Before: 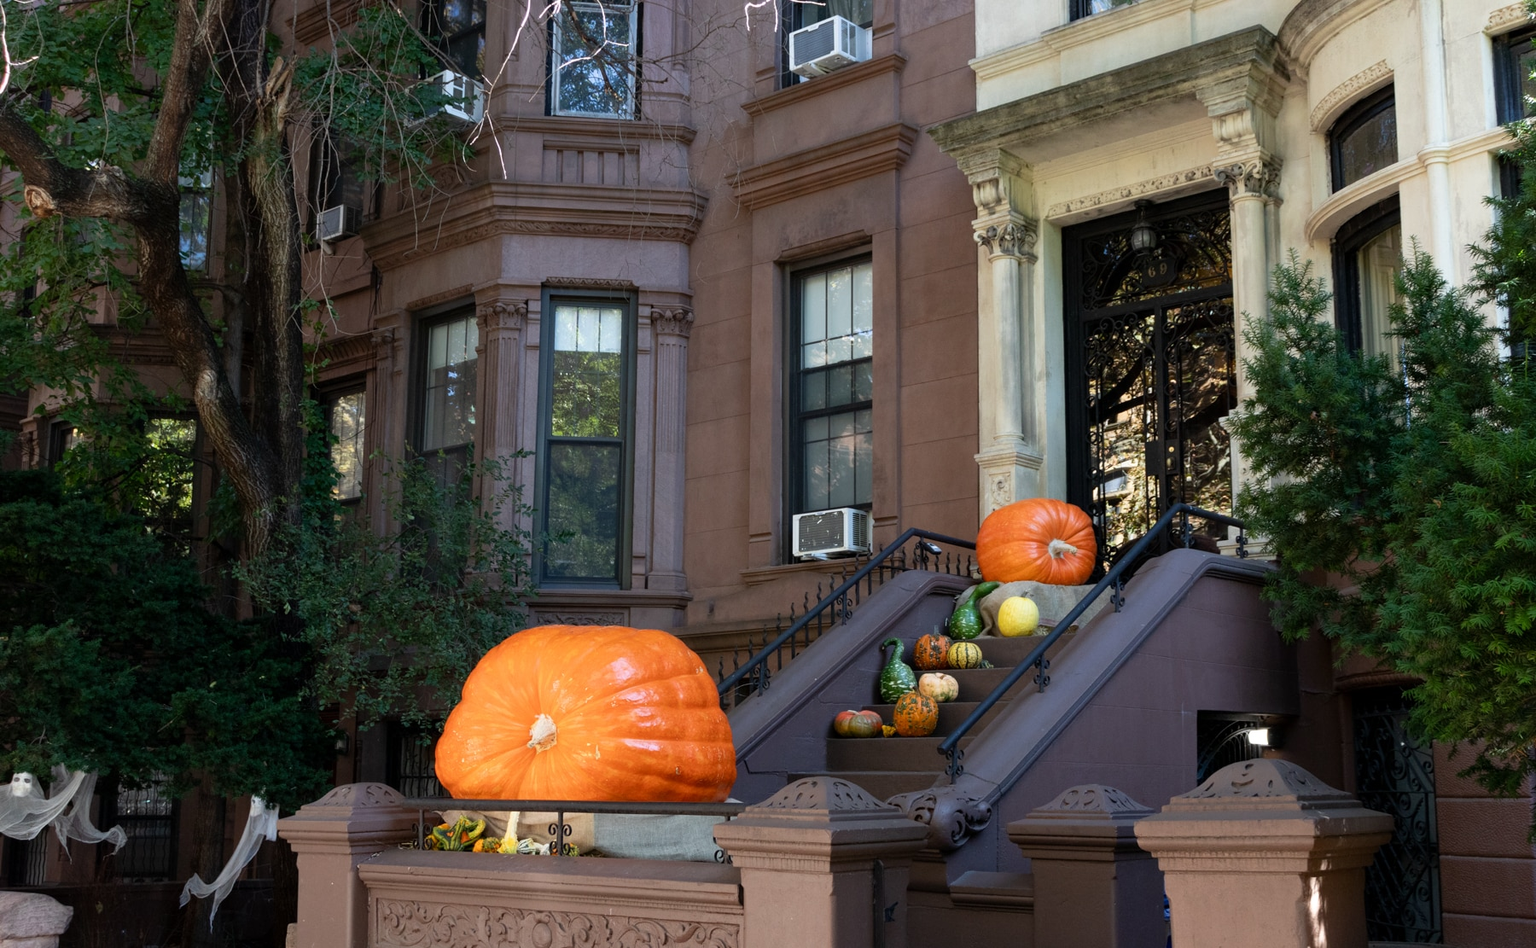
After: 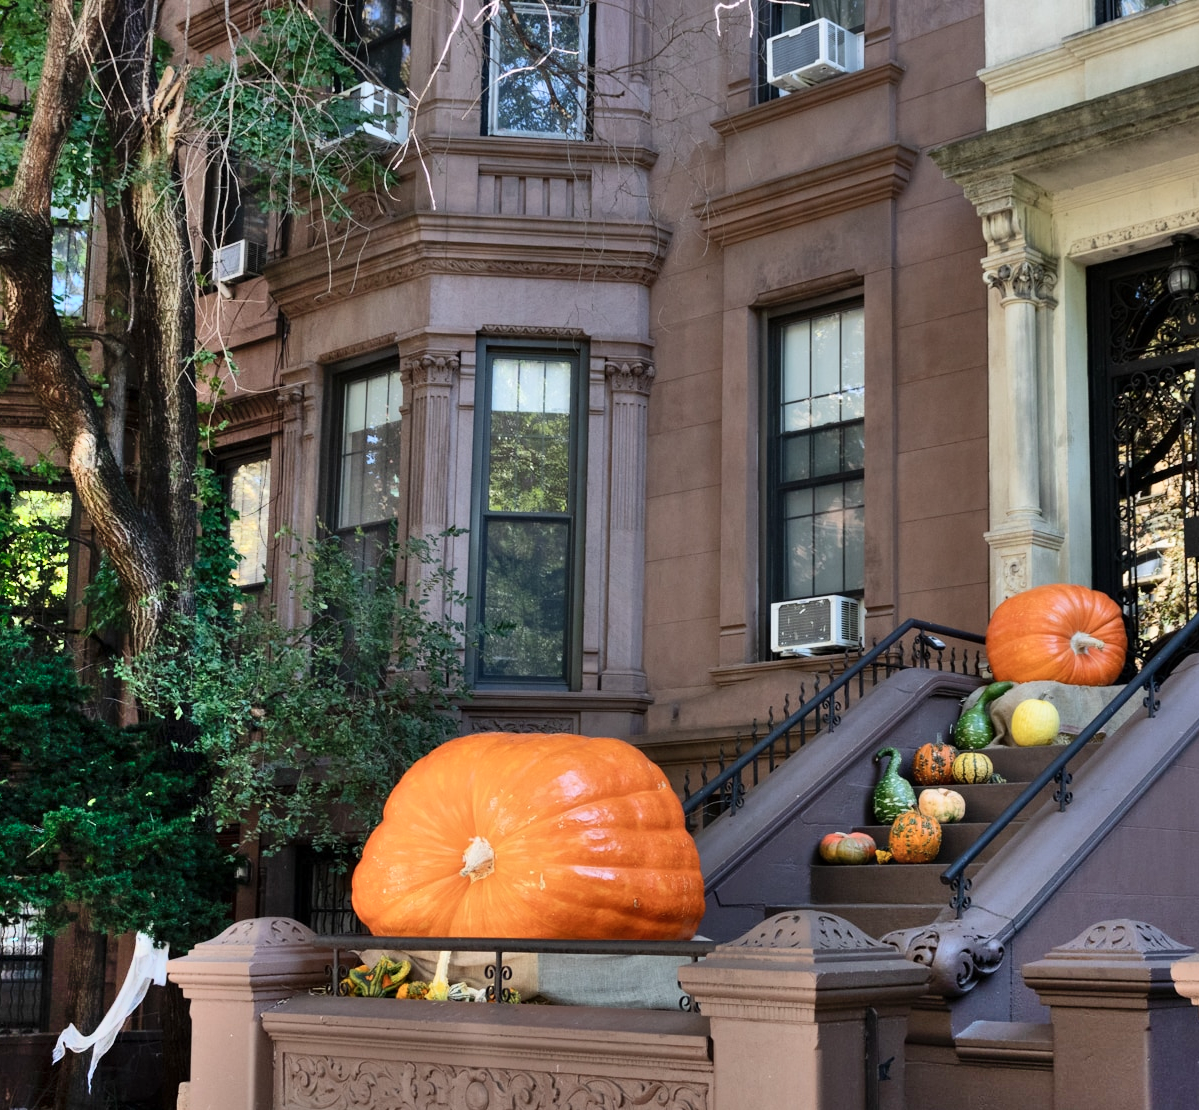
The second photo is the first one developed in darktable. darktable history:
color correction: saturation 1.11
exposure: exposure -0.04 EV, compensate highlight preservation false
shadows and highlights: shadows 75, highlights -60.85, soften with gaussian
rotate and perspective: crop left 0, crop top 0
contrast brightness saturation: contrast 0.11, saturation -0.17
crop and rotate: left 8.786%, right 24.548%
